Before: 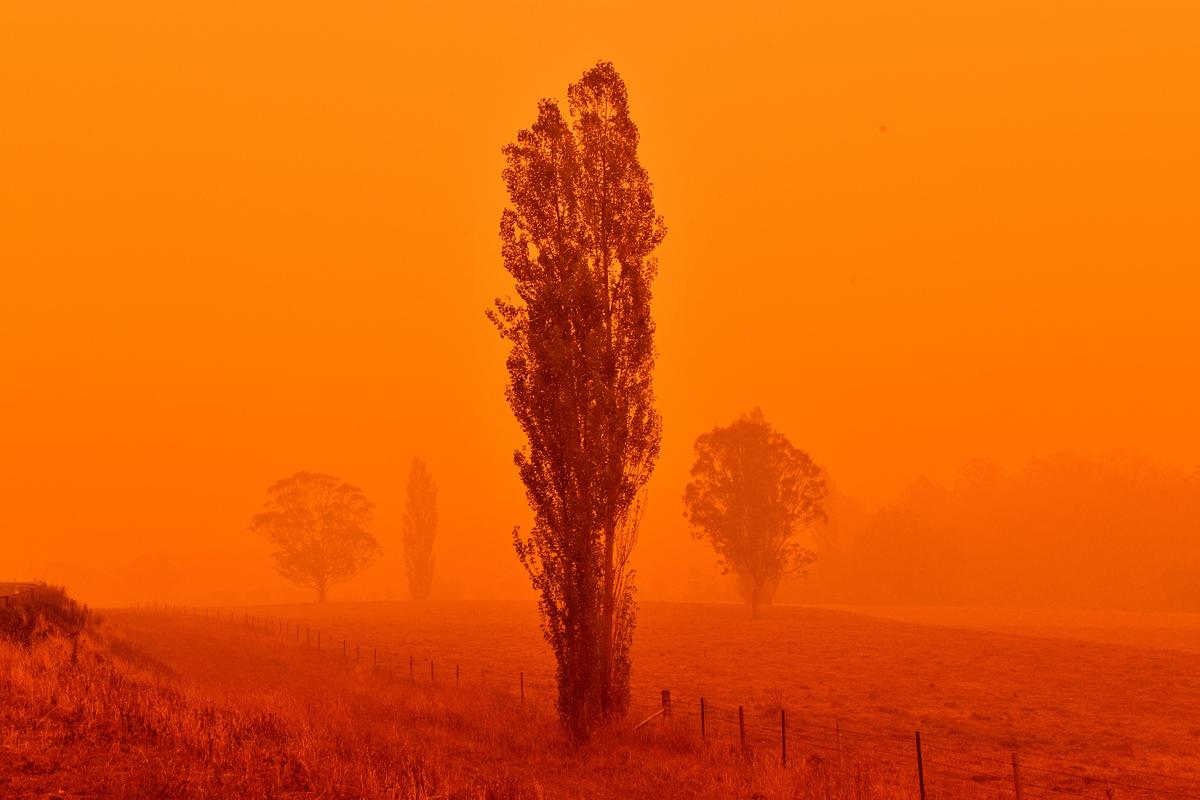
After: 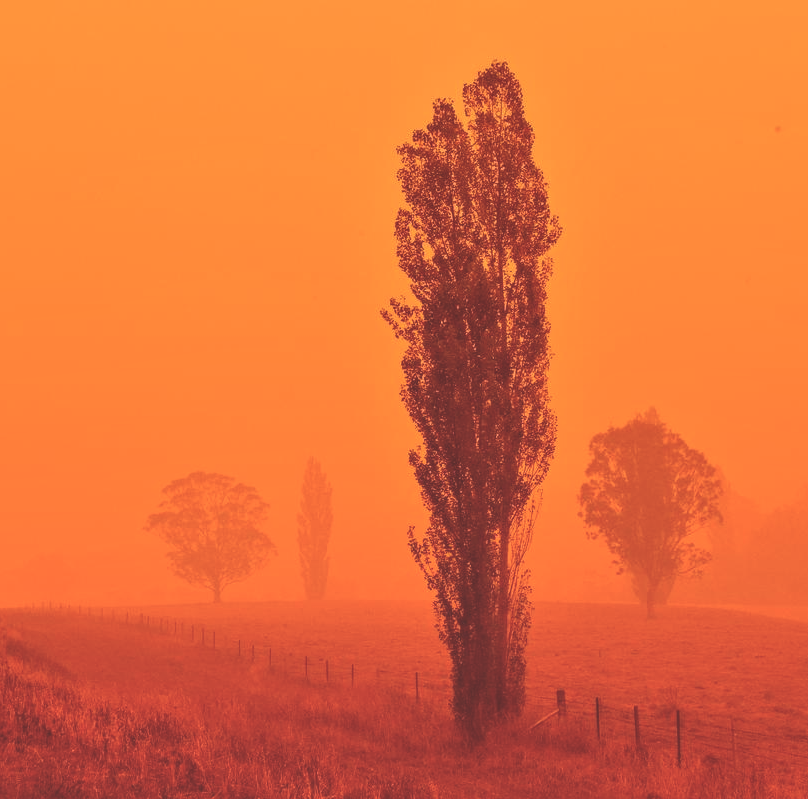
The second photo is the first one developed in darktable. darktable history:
crop and rotate: left 8.75%, right 23.876%
tone equalizer: smoothing diameter 2.04%, edges refinement/feathering 21.74, mask exposure compensation -1.57 EV, filter diffusion 5
exposure: black level correction -0.04, exposure 0.061 EV, compensate highlight preservation false
local contrast: detail 130%
